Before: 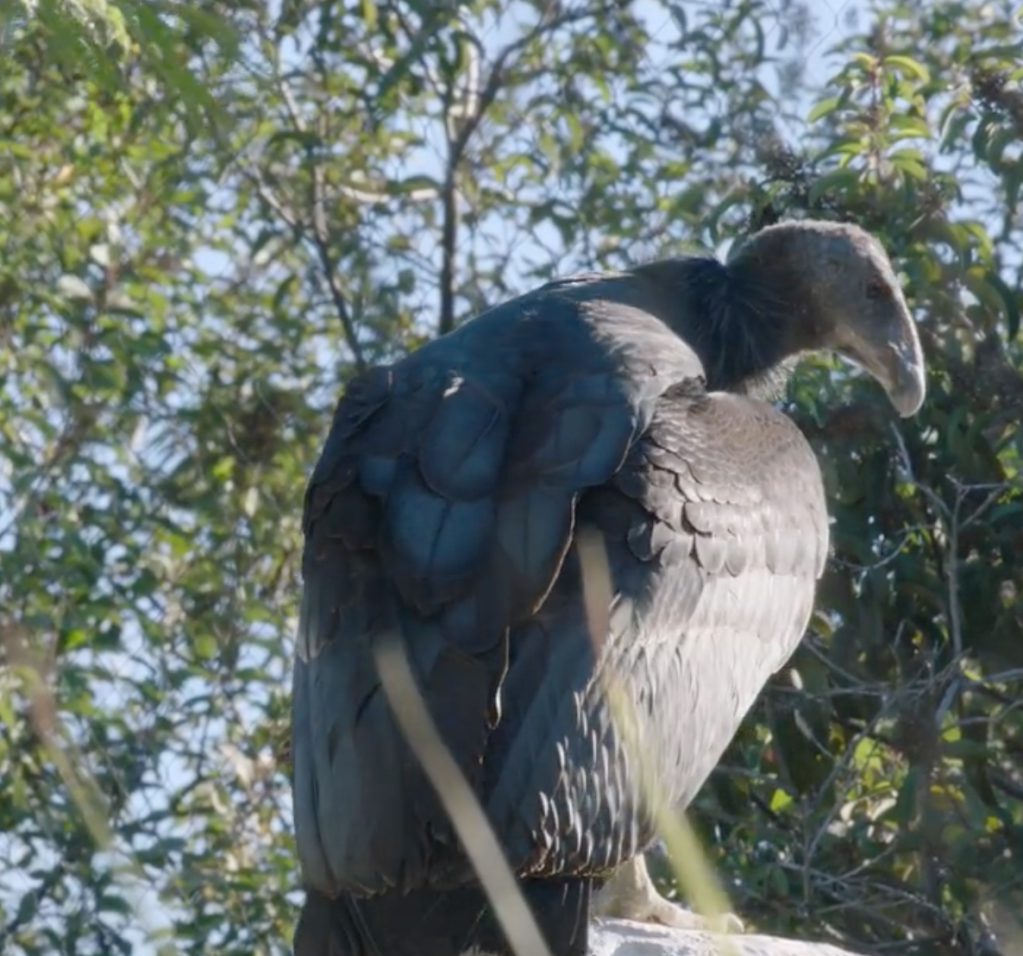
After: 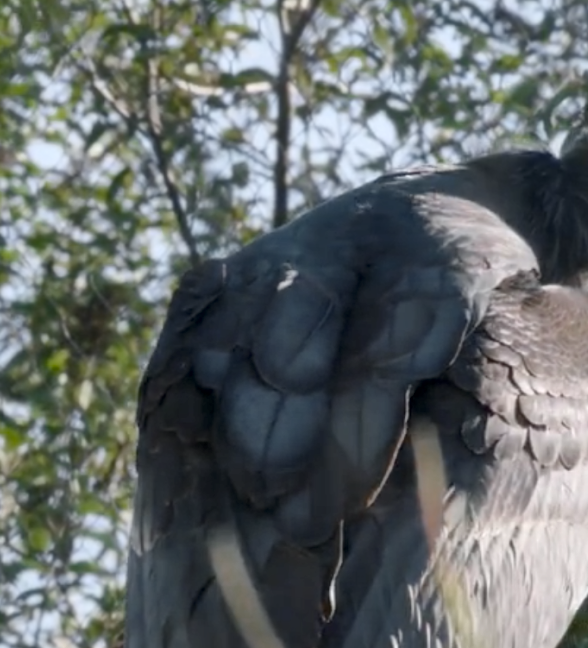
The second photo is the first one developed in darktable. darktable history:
local contrast: mode bilateral grid, contrast 20, coarseness 51, detail 158%, midtone range 0.2
color zones: curves: ch0 [(0, 0.48) (0.209, 0.398) (0.305, 0.332) (0.429, 0.493) (0.571, 0.5) (0.714, 0.5) (0.857, 0.5) (1, 0.48)]; ch1 [(0, 0.633) (0.143, 0.586) (0.286, 0.489) (0.429, 0.448) (0.571, 0.31) (0.714, 0.335) (0.857, 0.492) (1, 0.633)]; ch2 [(0, 0.448) (0.143, 0.498) (0.286, 0.5) (0.429, 0.5) (0.571, 0.5) (0.714, 0.5) (0.857, 0.5) (1, 0.448)]
shadows and highlights: shadows 20.88, highlights -82.19, soften with gaussian
crop: left 16.254%, top 11.289%, right 26.202%, bottom 20.828%
